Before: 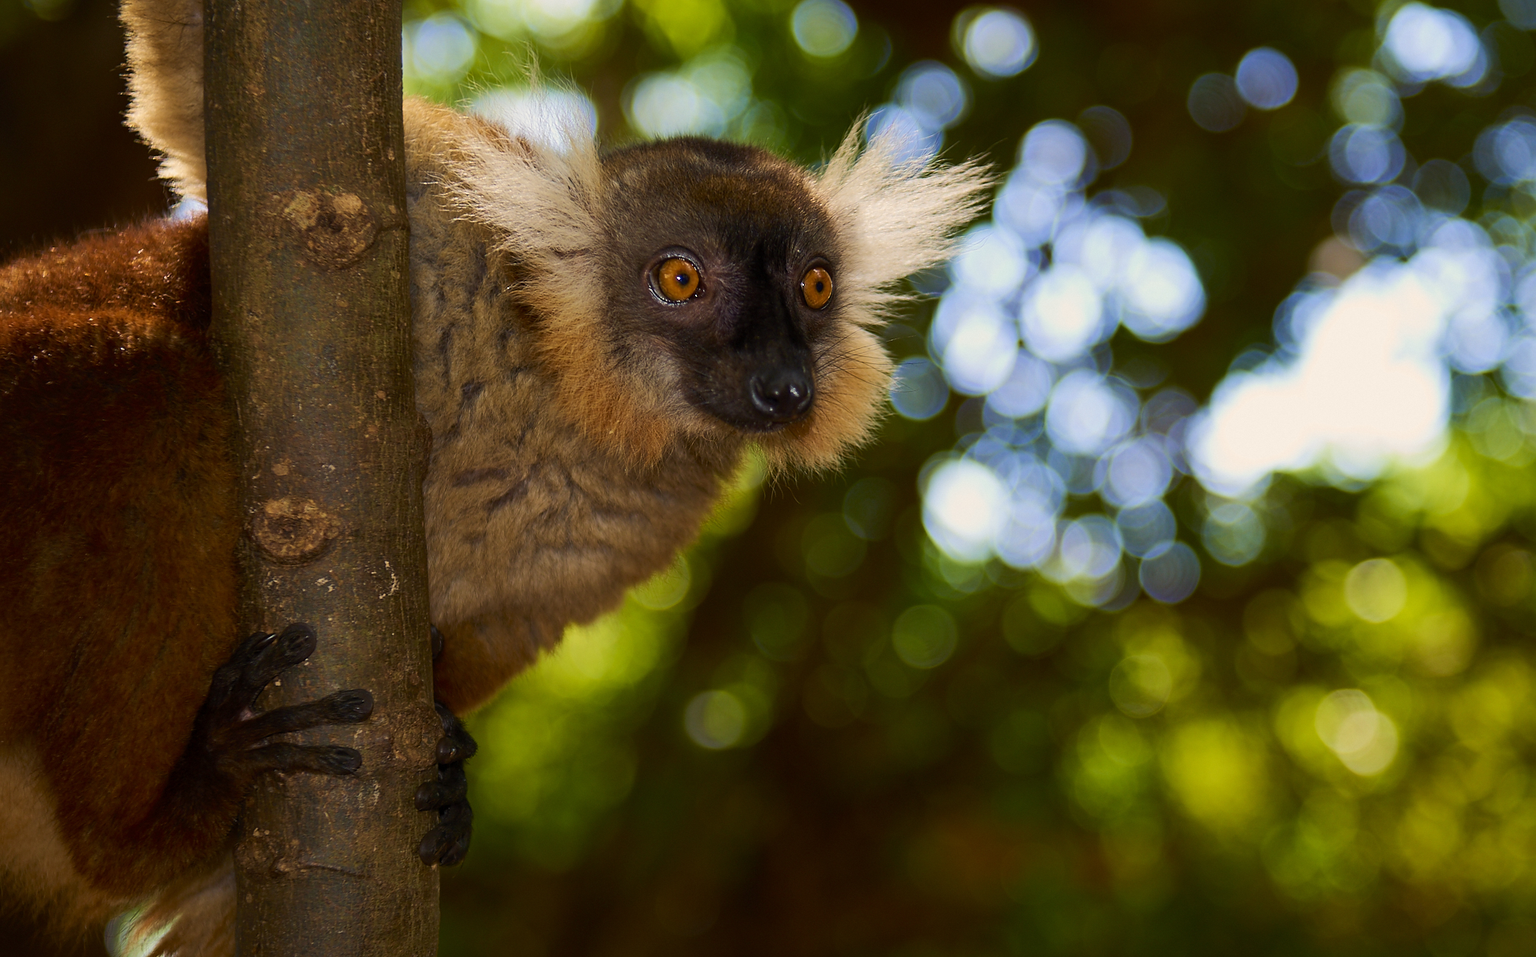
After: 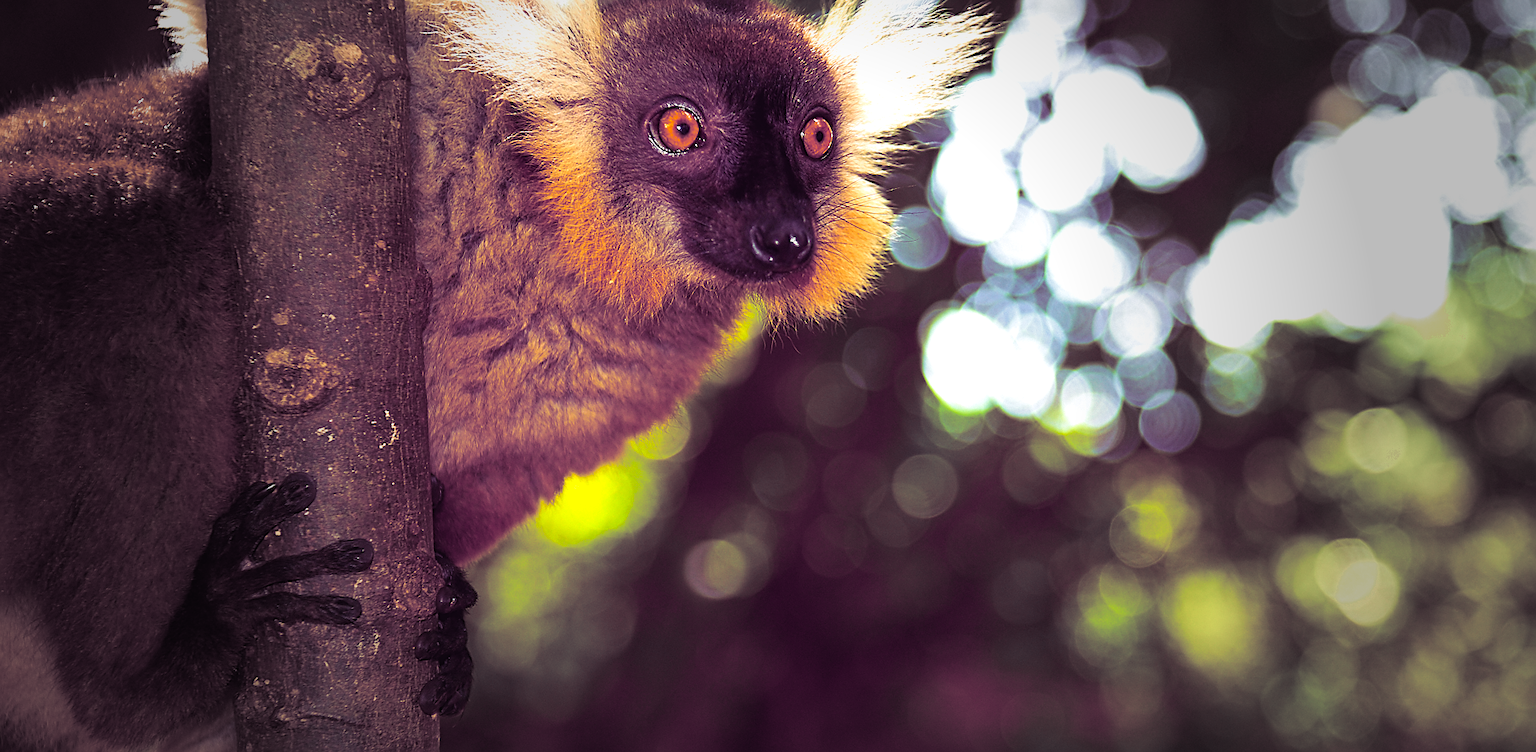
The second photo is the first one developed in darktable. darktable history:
sharpen: on, module defaults
crop and rotate: top 15.774%, bottom 5.506%
split-toning: shadows › hue 277.2°, shadows › saturation 0.74
vibrance: vibrance 0%
exposure: black level correction -0.002, exposure 1.115 EV, compensate highlight preservation false
vignetting: fall-off start 40%, fall-off radius 40%
color zones: curves: ch1 [(0.25, 0.61) (0.75, 0.248)]
contrast brightness saturation: saturation -0.05
